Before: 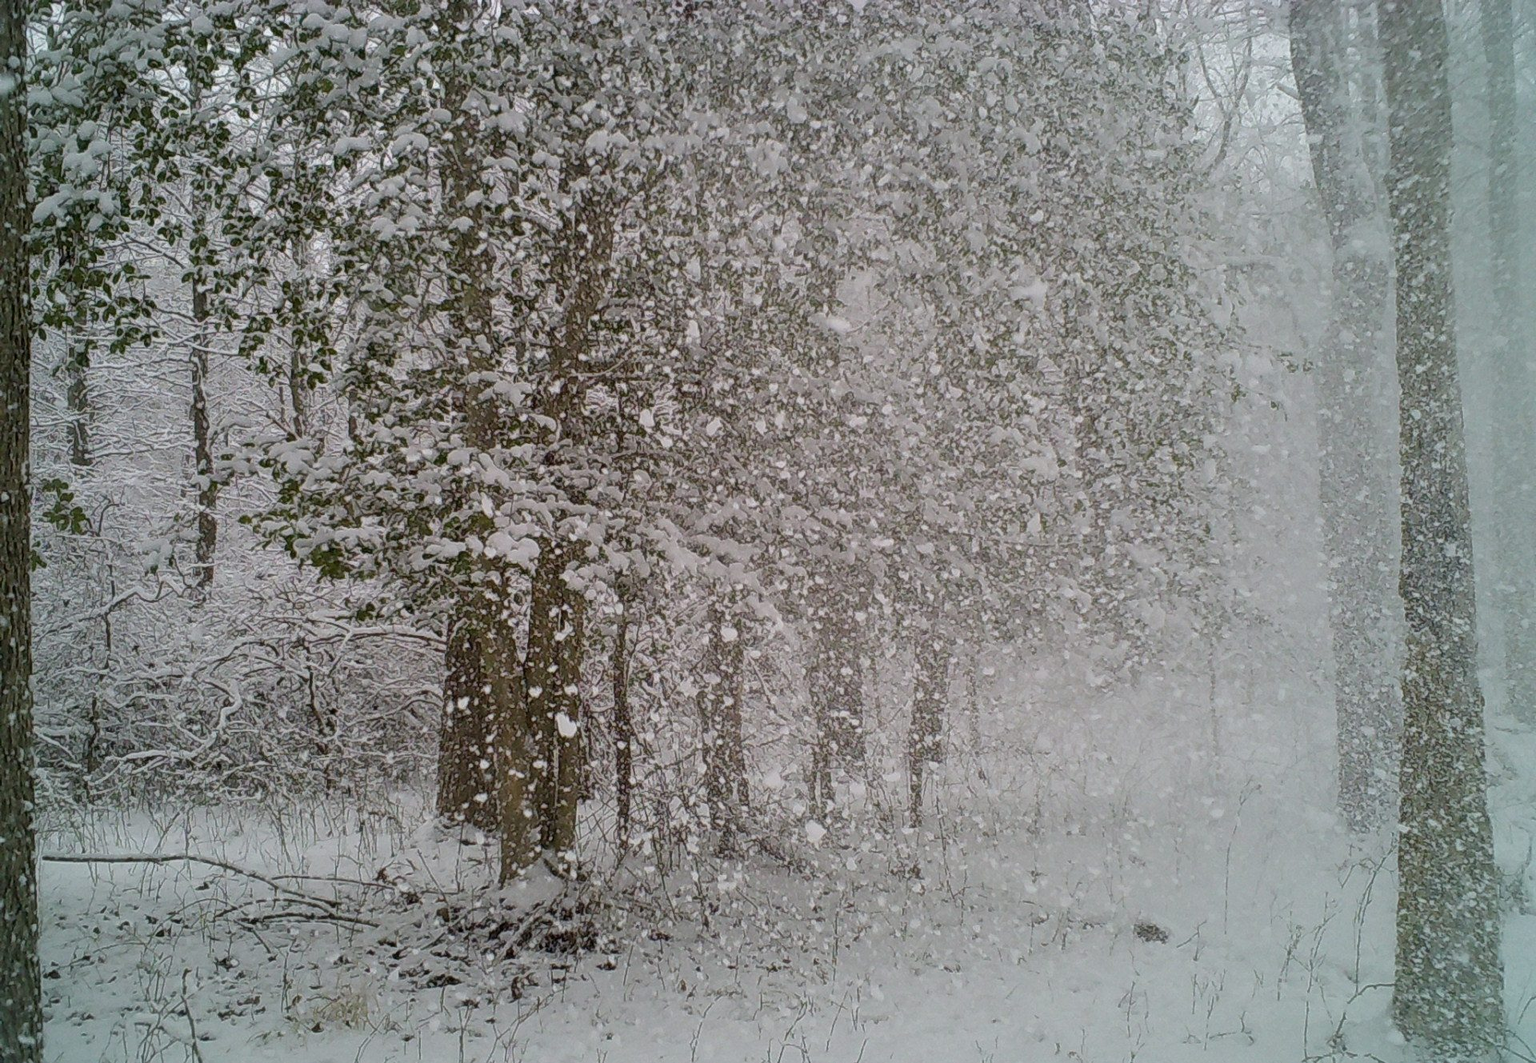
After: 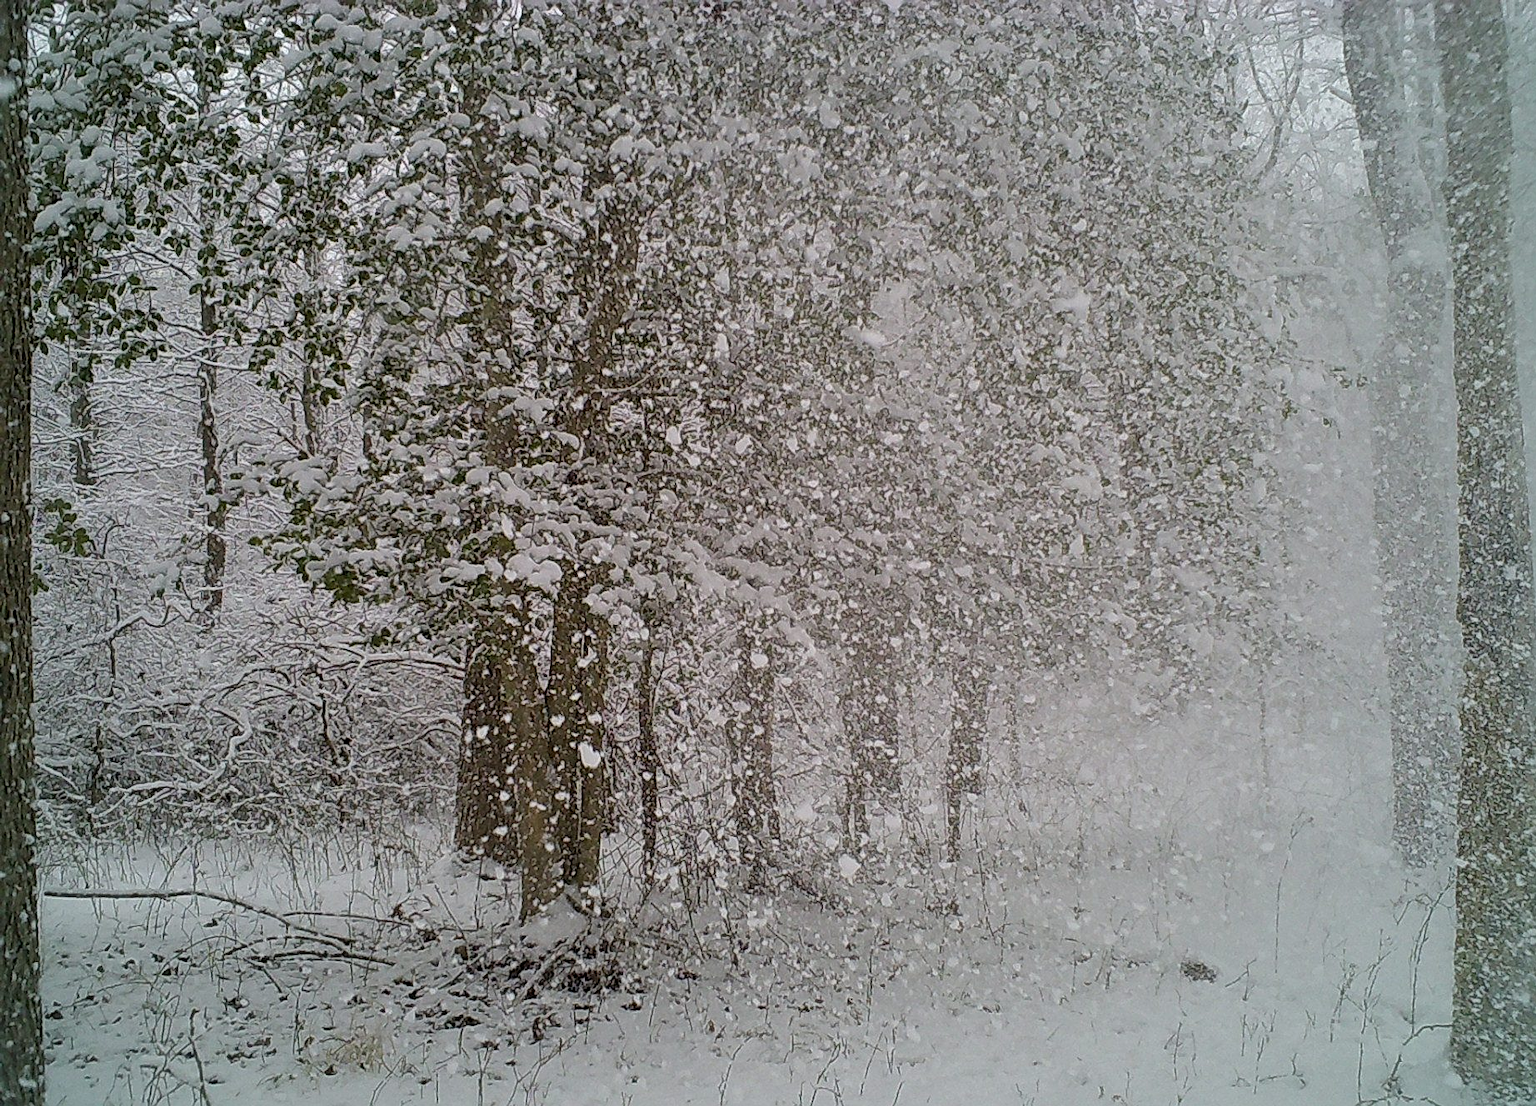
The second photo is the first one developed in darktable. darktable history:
crop: right 3.931%, bottom 0.047%
sharpen: on, module defaults
